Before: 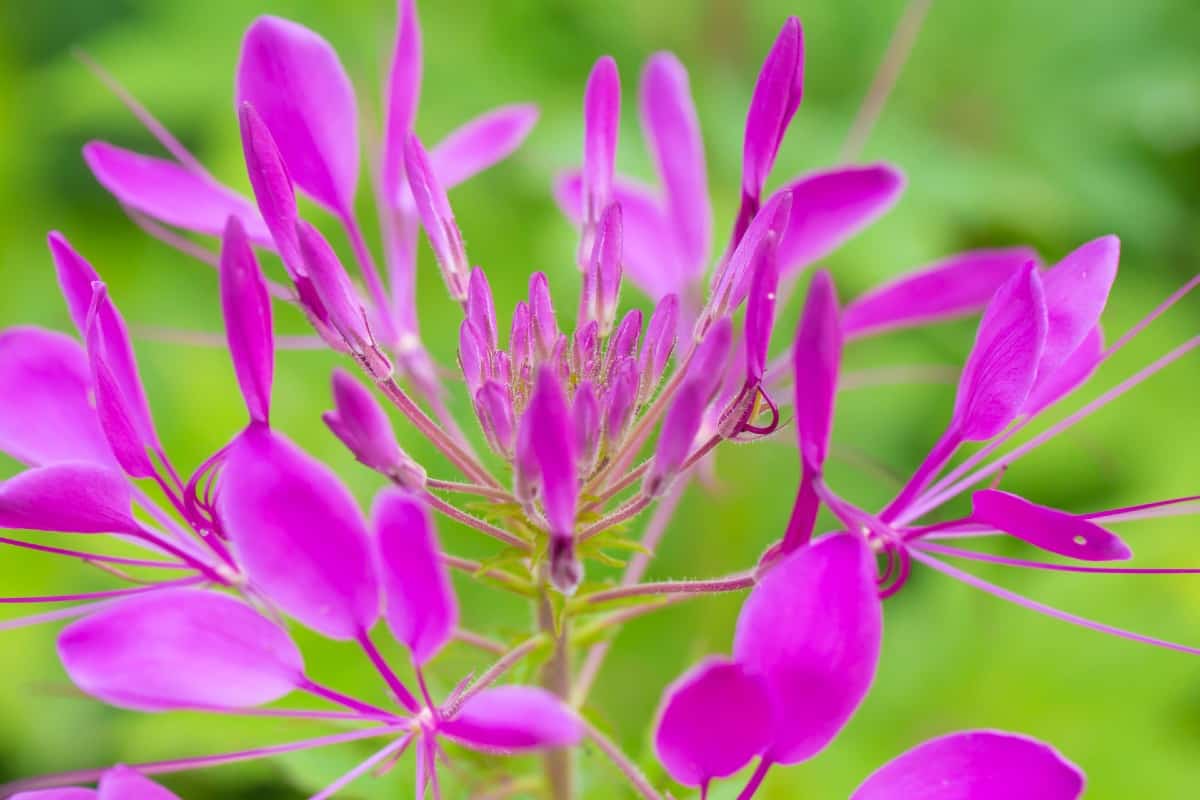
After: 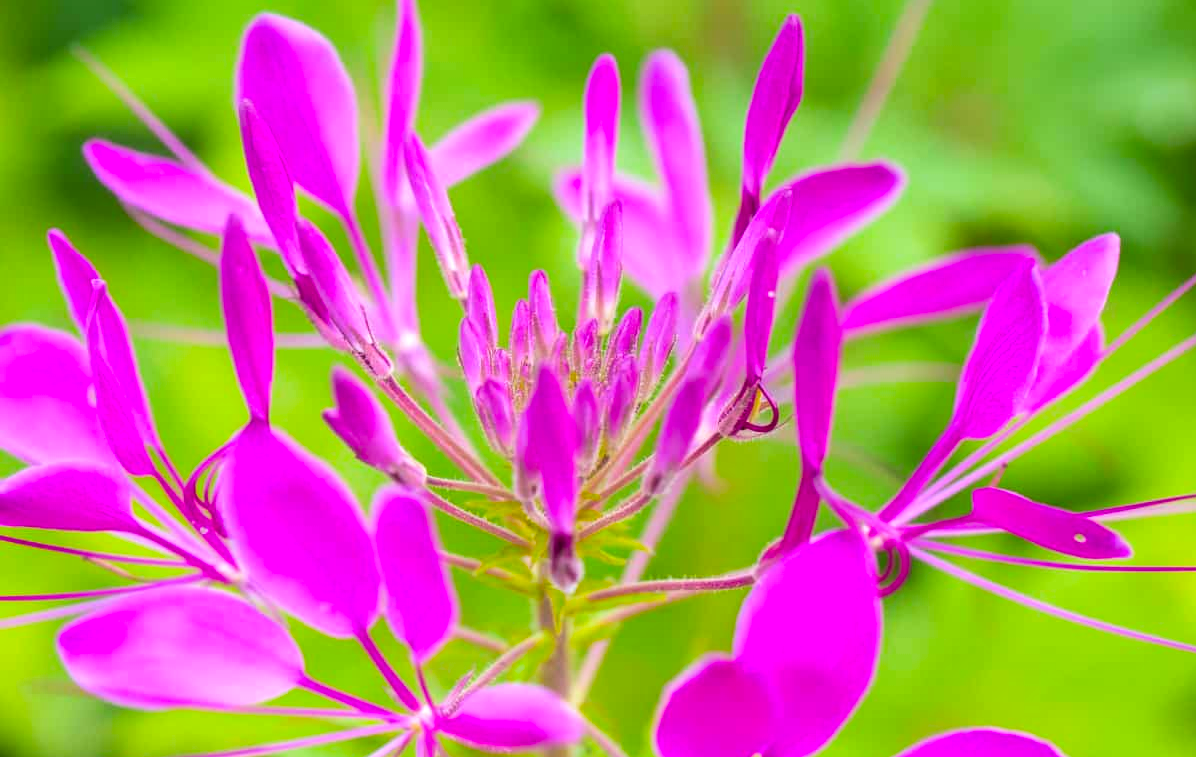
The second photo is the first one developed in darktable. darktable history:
color balance rgb: perceptual saturation grading › global saturation 19.497%, global vibrance 9.324%
tone equalizer: -8 EV -0.445 EV, -7 EV -0.384 EV, -6 EV -0.324 EV, -5 EV -0.212 EV, -3 EV 0.244 EV, -2 EV 0.356 EV, -1 EV 0.394 EV, +0 EV 0.412 EV, edges refinement/feathering 500, mask exposure compensation -1.57 EV, preserve details no
crop: top 0.289%, right 0.266%, bottom 5.07%
